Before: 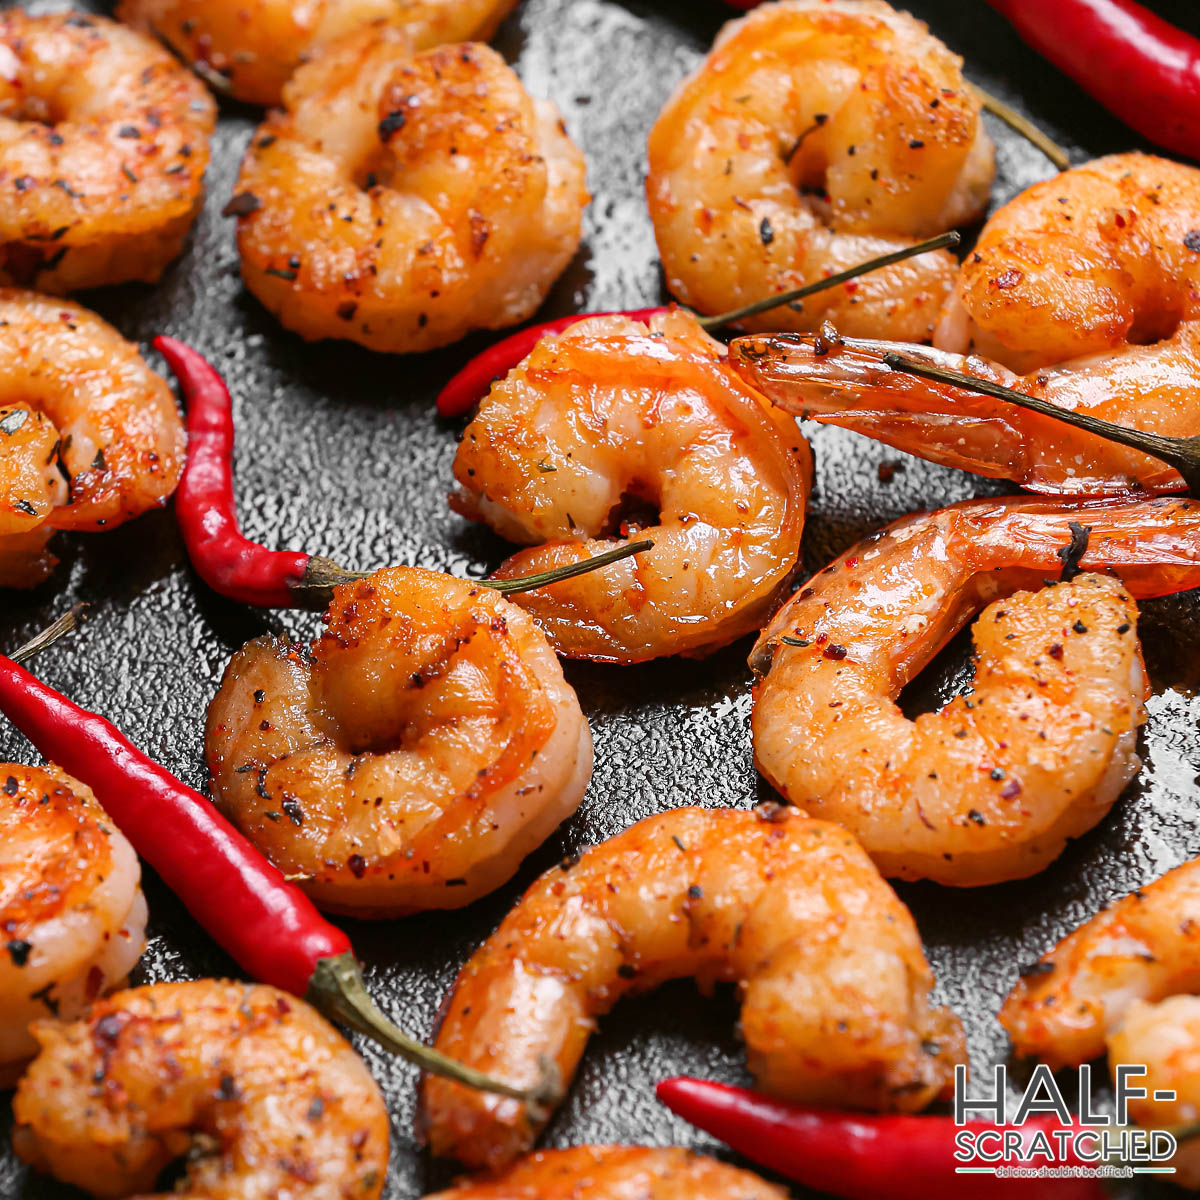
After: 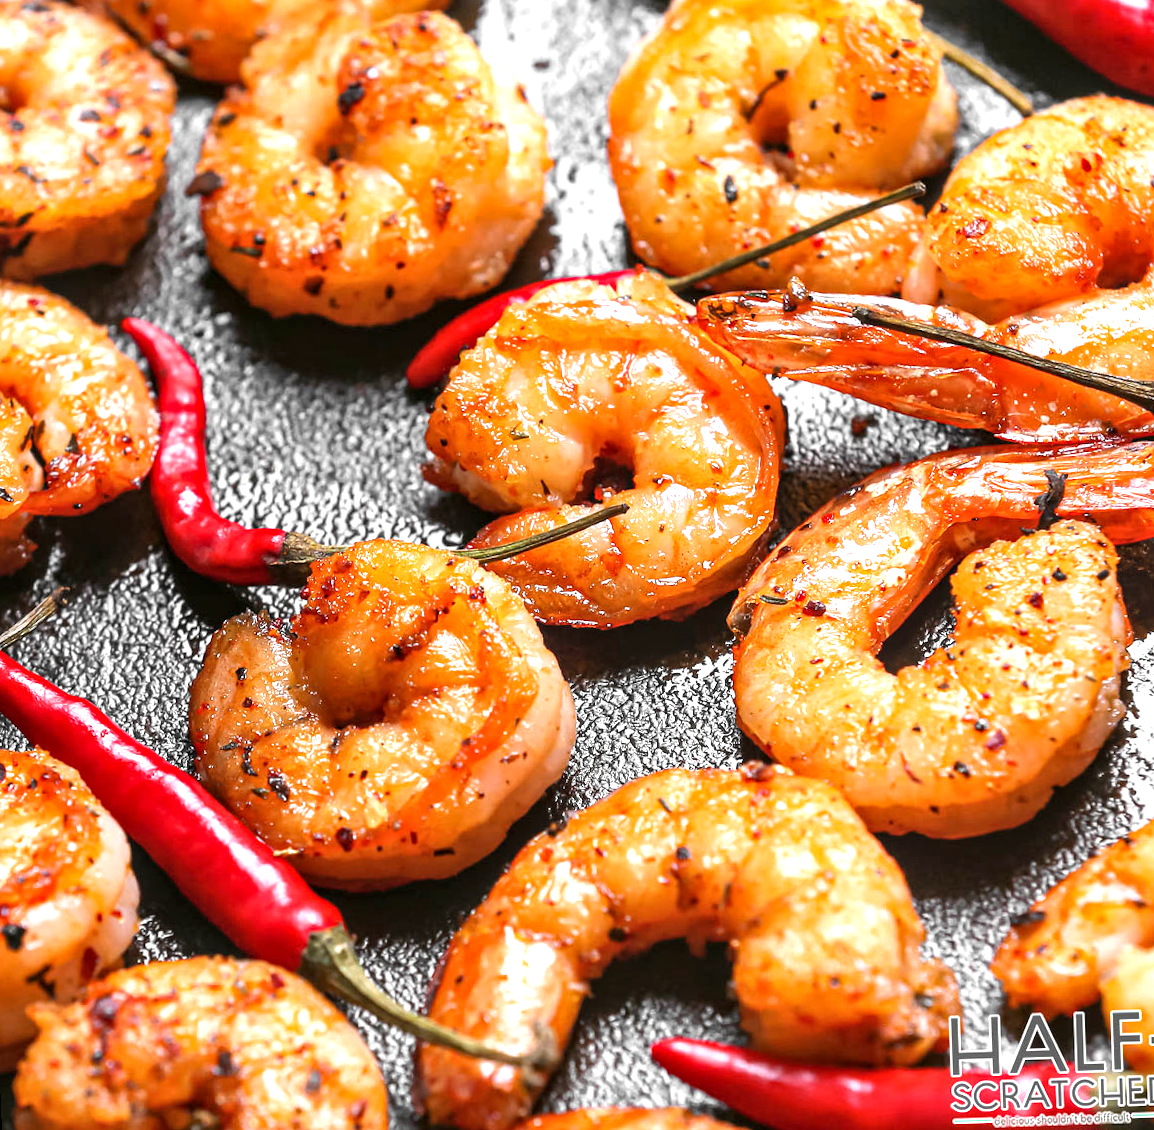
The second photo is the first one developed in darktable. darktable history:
exposure: black level correction 0, exposure 0.877 EV, compensate exposure bias true, compensate highlight preservation false
rotate and perspective: rotation -2.12°, lens shift (vertical) 0.009, lens shift (horizontal) -0.008, automatic cropping original format, crop left 0.036, crop right 0.964, crop top 0.05, crop bottom 0.959
local contrast: on, module defaults
